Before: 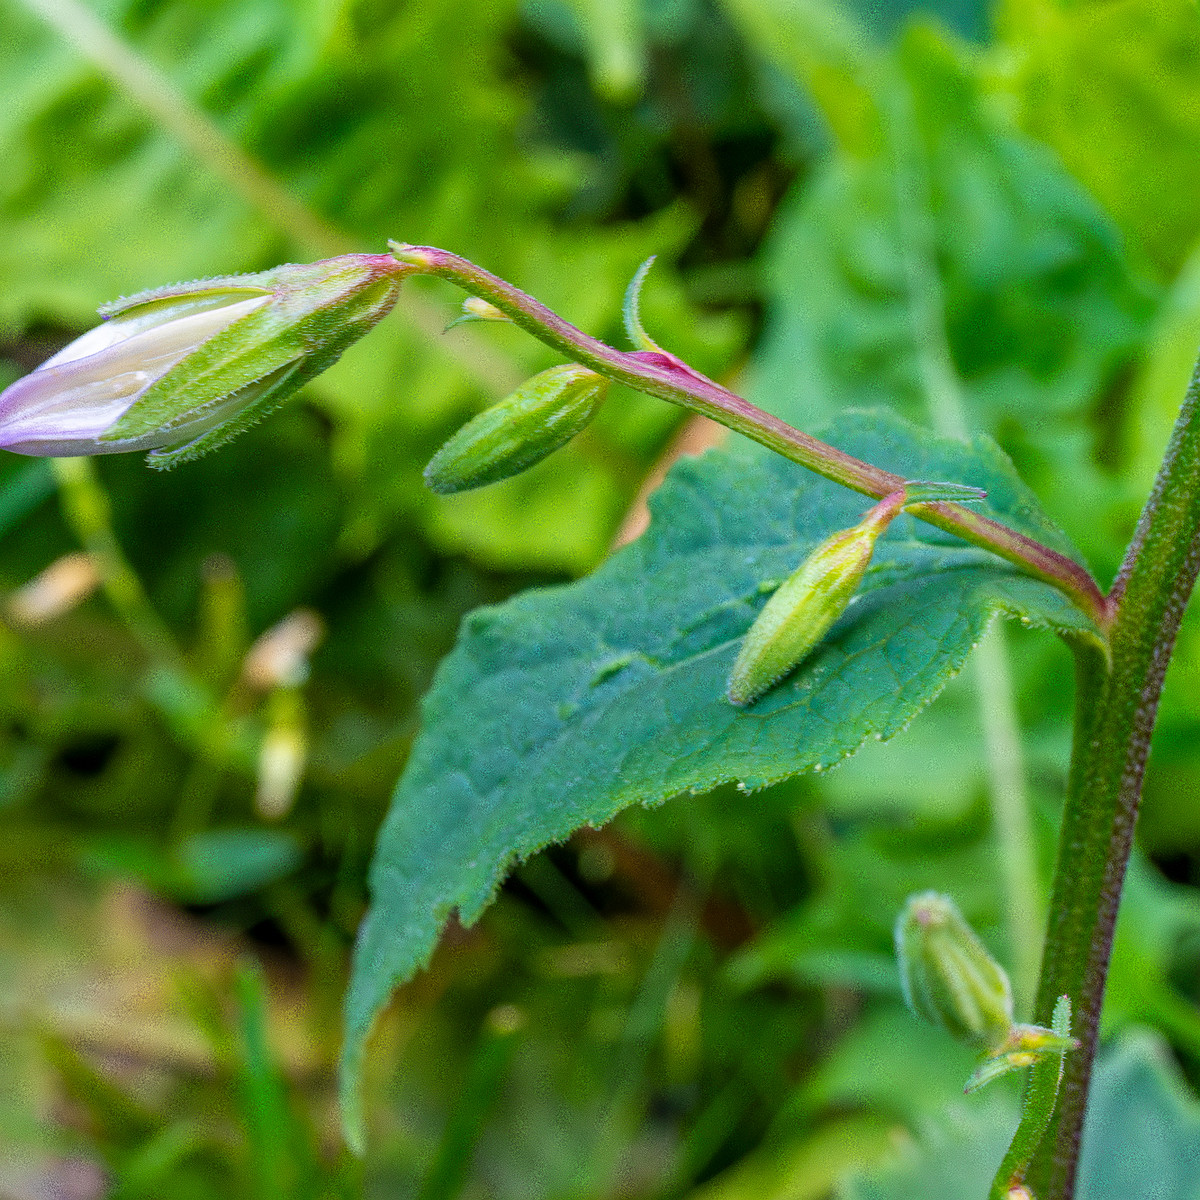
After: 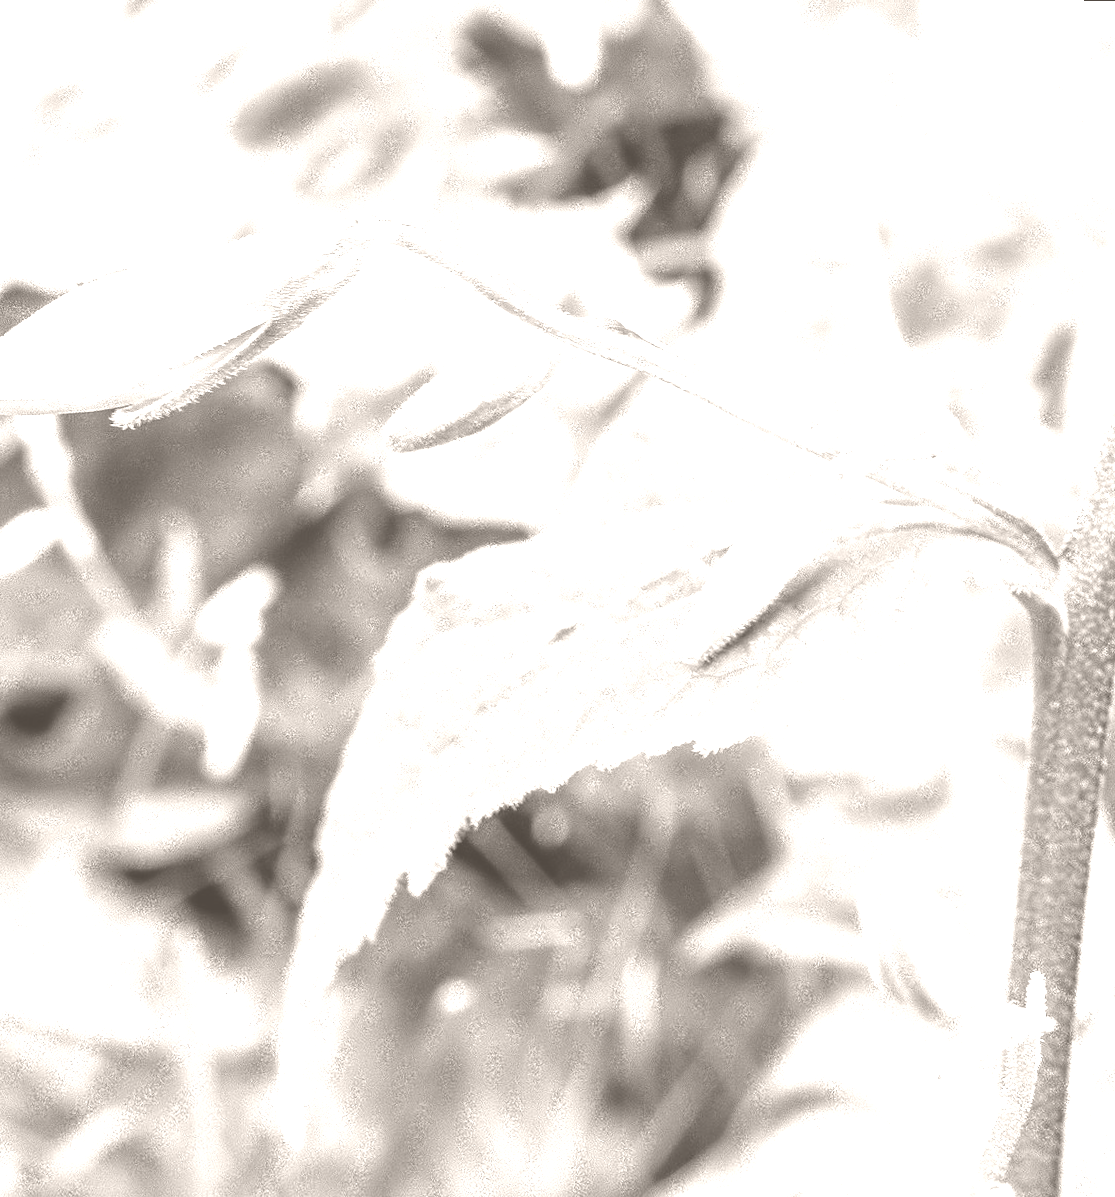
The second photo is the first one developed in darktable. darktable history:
color calibration: output R [1.003, 0.027, -0.041, 0], output G [-0.018, 1.043, -0.038, 0], output B [0.071, -0.086, 1.017, 0], illuminant as shot in camera, x 0.359, y 0.362, temperature 4570.54 K
rotate and perspective: rotation 0.215°, lens shift (vertical) -0.139, crop left 0.069, crop right 0.939, crop top 0.002, crop bottom 0.996
colorize: hue 34.49°, saturation 35.33%, source mix 100%, lightness 55%, version 1
color balance rgb: linear chroma grading › shadows -10%, linear chroma grading › global chroma 20%, perceptual saturation grading › global saturation 15%, perceptual brilliance grading › global brilliance 30%, perceptual brilliance grading › highlights 12%, perceptual brilliance grading › mid-tones 24%, global vibrance 20%
levels: levels [0, 0.492, 0.984]
